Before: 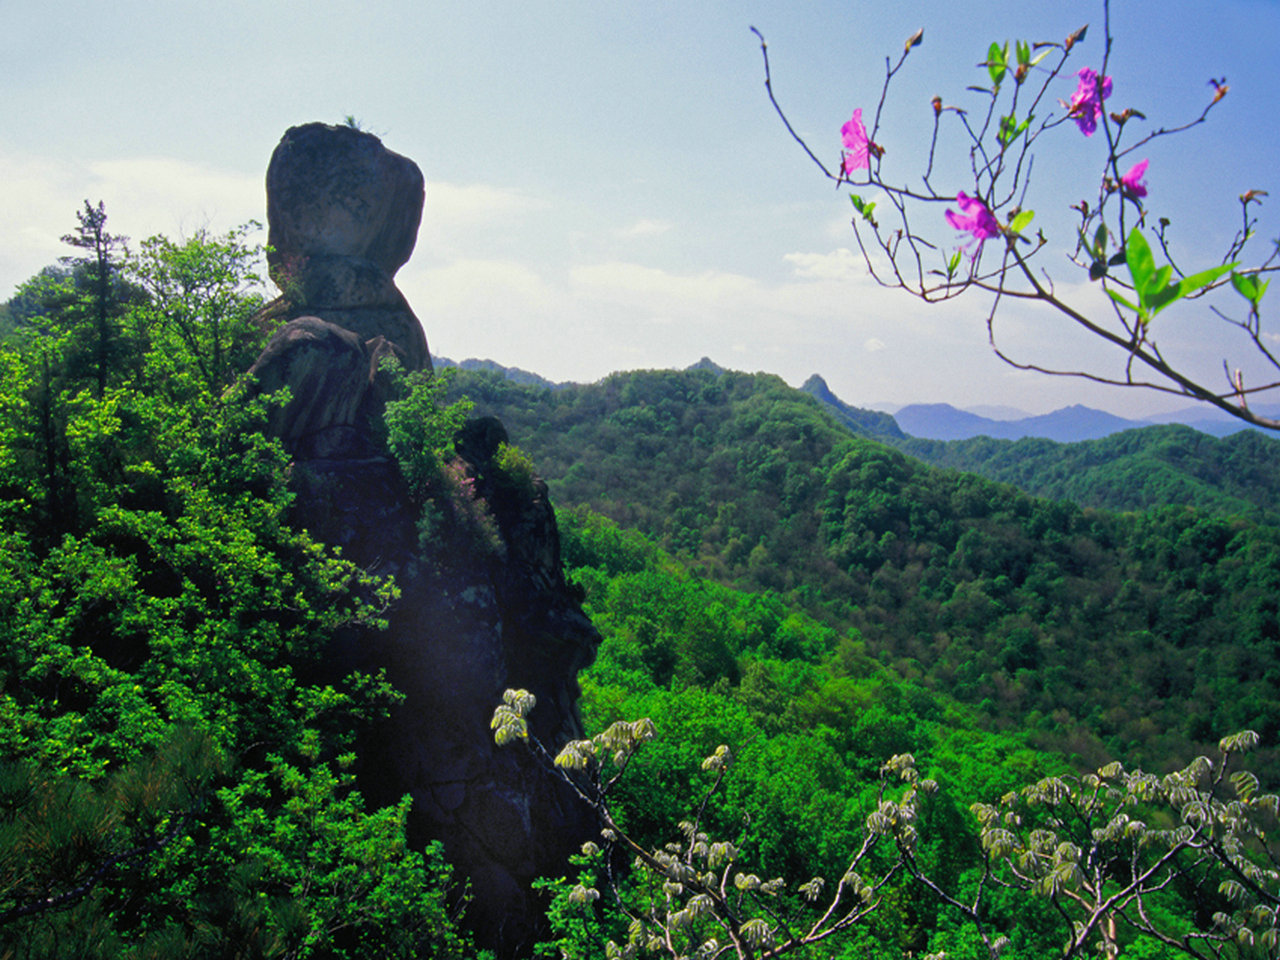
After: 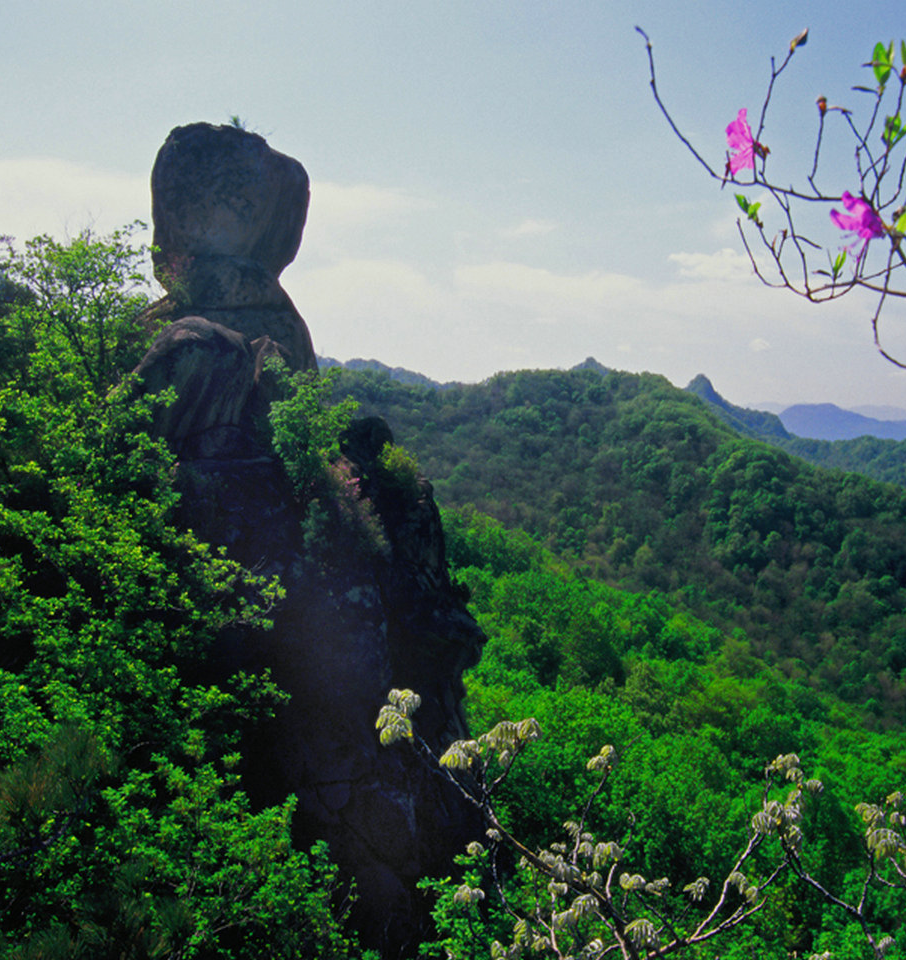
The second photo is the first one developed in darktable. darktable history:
exposure: exposure -0.21 EV, compensate highlight preservation false
crop and rotate: left 9.061%, right 20.142%
